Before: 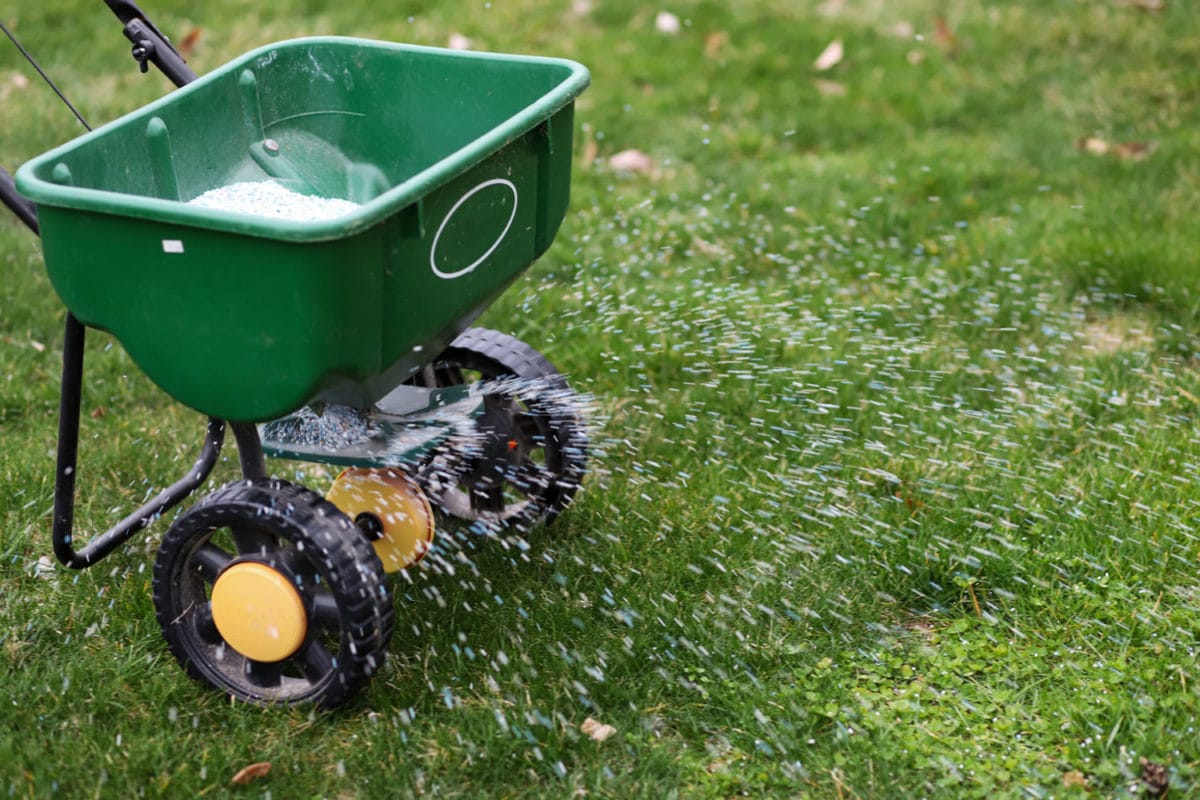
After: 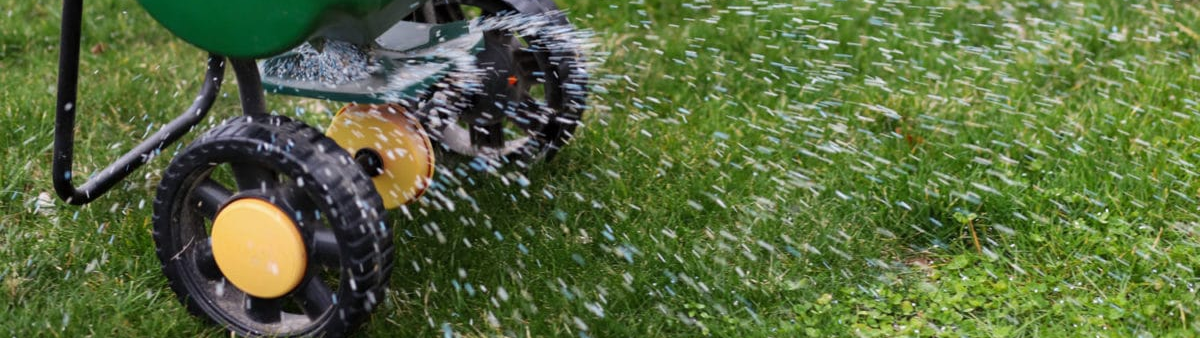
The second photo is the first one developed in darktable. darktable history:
crop: top 45.534%, bottom 12.207%
